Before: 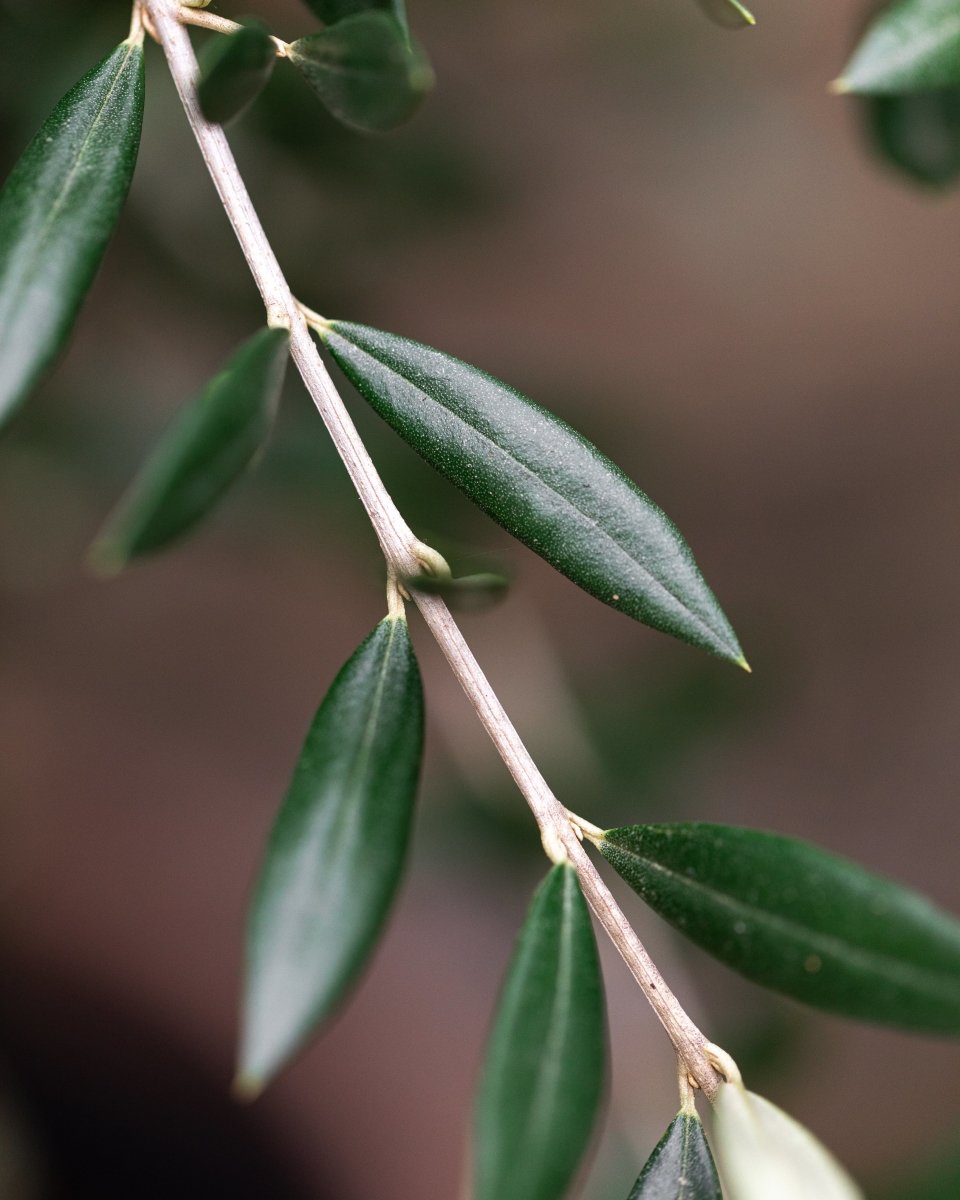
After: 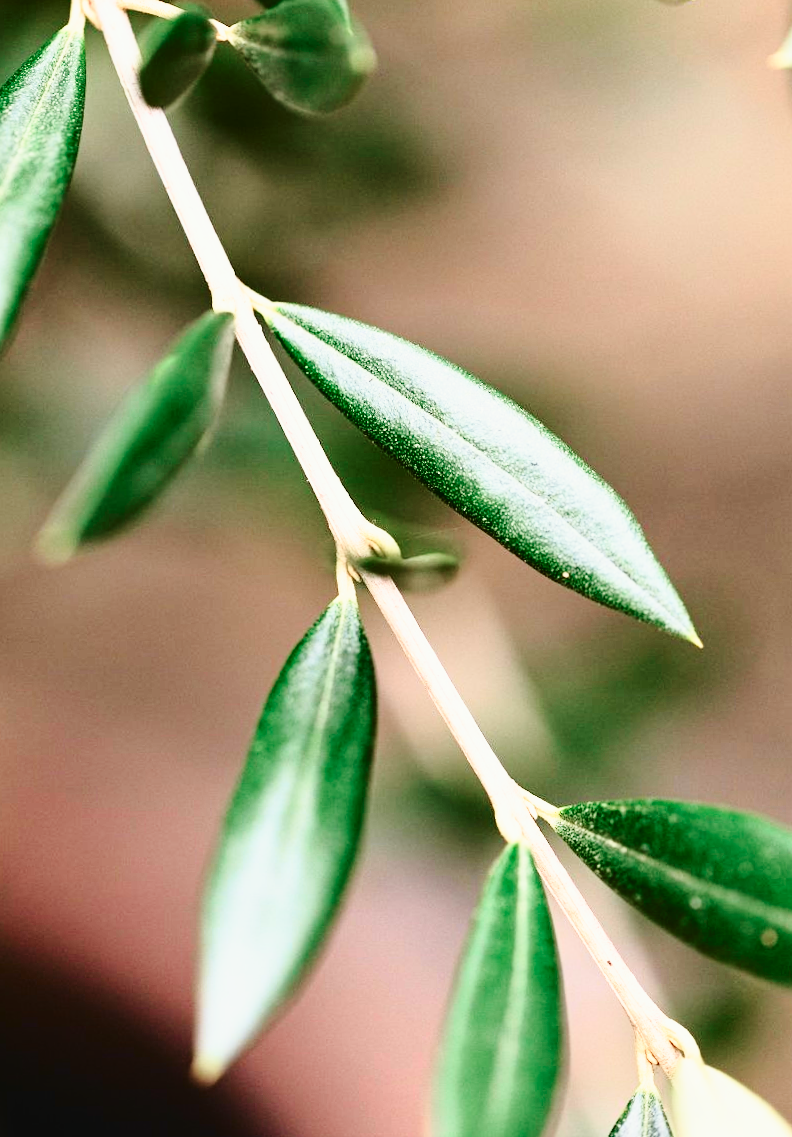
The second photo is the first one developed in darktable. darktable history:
base curve: curves: ch0 [(0, 0) (0.028, 0.03) (0.105, 0.232) (0.387, 0.748) (0.754, 0.968) (1, 1)], fusion 1, exposure shift 0.576, preserve colors none
crop and rotate: angle 1°, left 4.281%, top 0.642%, right 11.383%, bottom 2.486%
tone curve: curves: ch0 [(0, 0.023) (0.087, 0.065) (0.184, 0.168) (0.45, 0.54) (0.57, 0.683) (0.706, 0.841) (0.877, 0.948) (1, 0.984)]; ch1 [(0, 0) (0.388, 0.369) (0.447, 0.447) (0.505, 0.5) (0.534, 0.535) (0.563, 0.563) (0.579, 0.59) (0.644, 0.663) (1, 1)]; ch2 [(0, 0) (0.301, 0.259) (0.385, 0.395) (0.492, 0.496) (0.518, 0.537) (0.583, 0.605) (0.673, 0.667) (1, 1)], color space Lab, independent channels, preserve colors none
